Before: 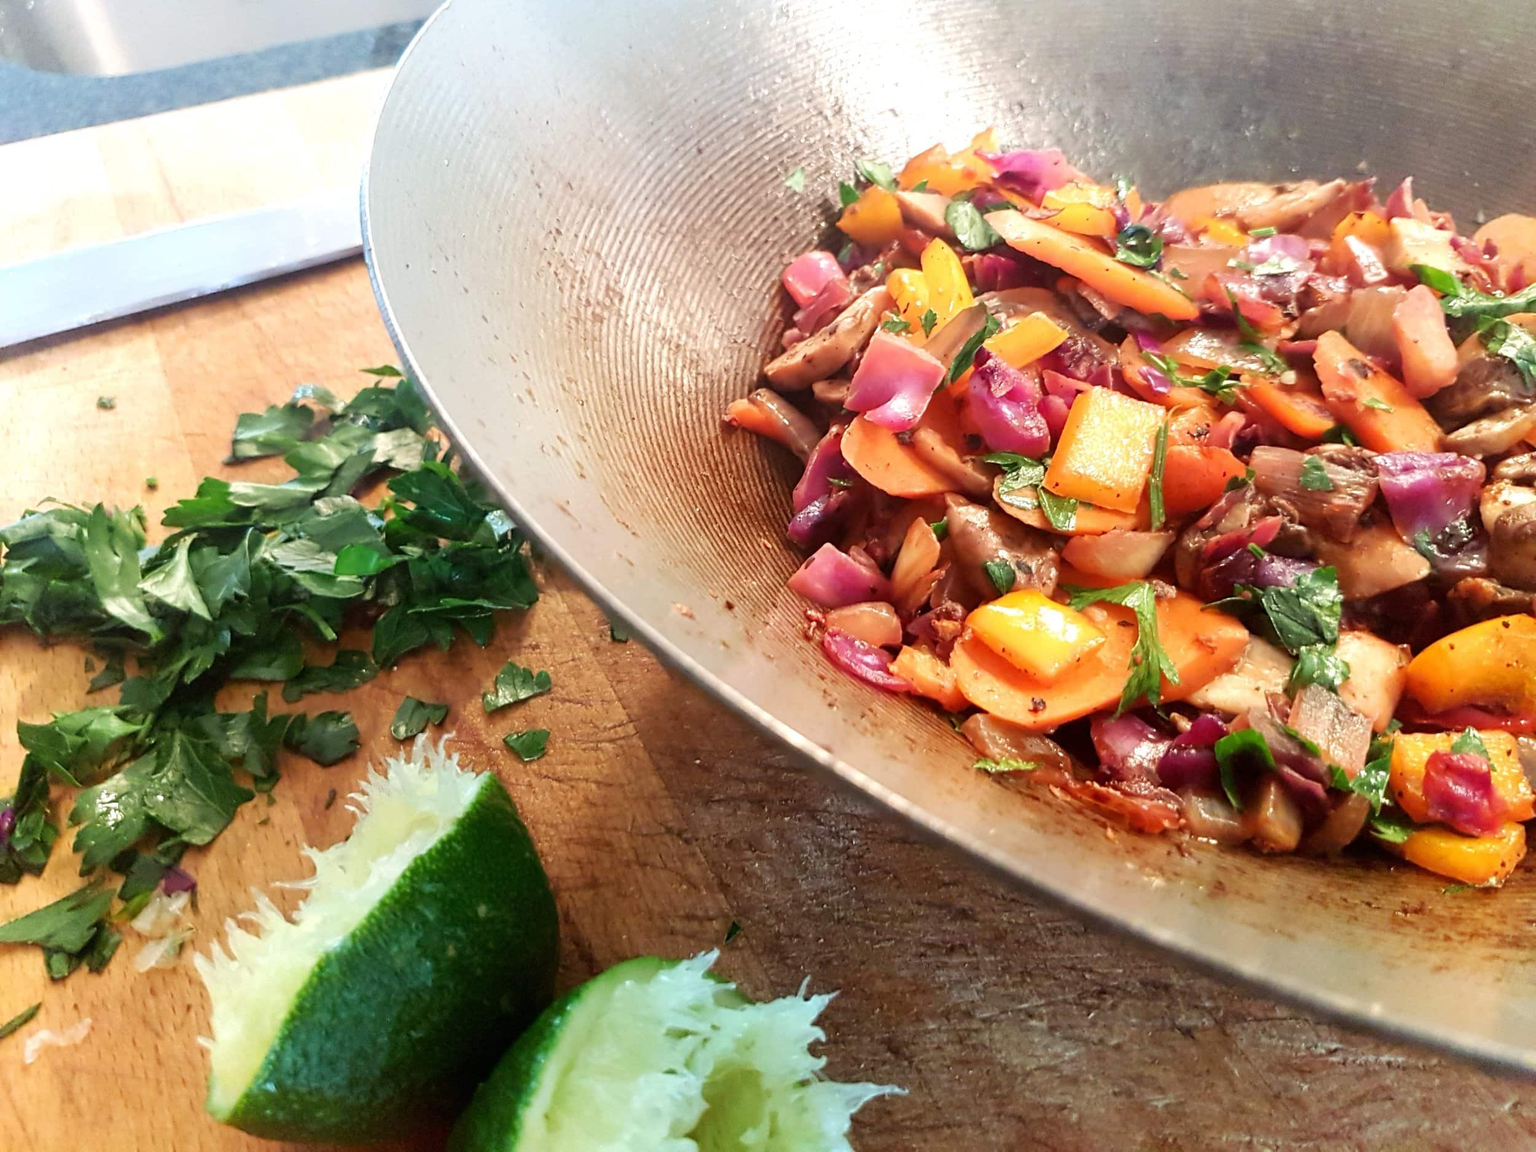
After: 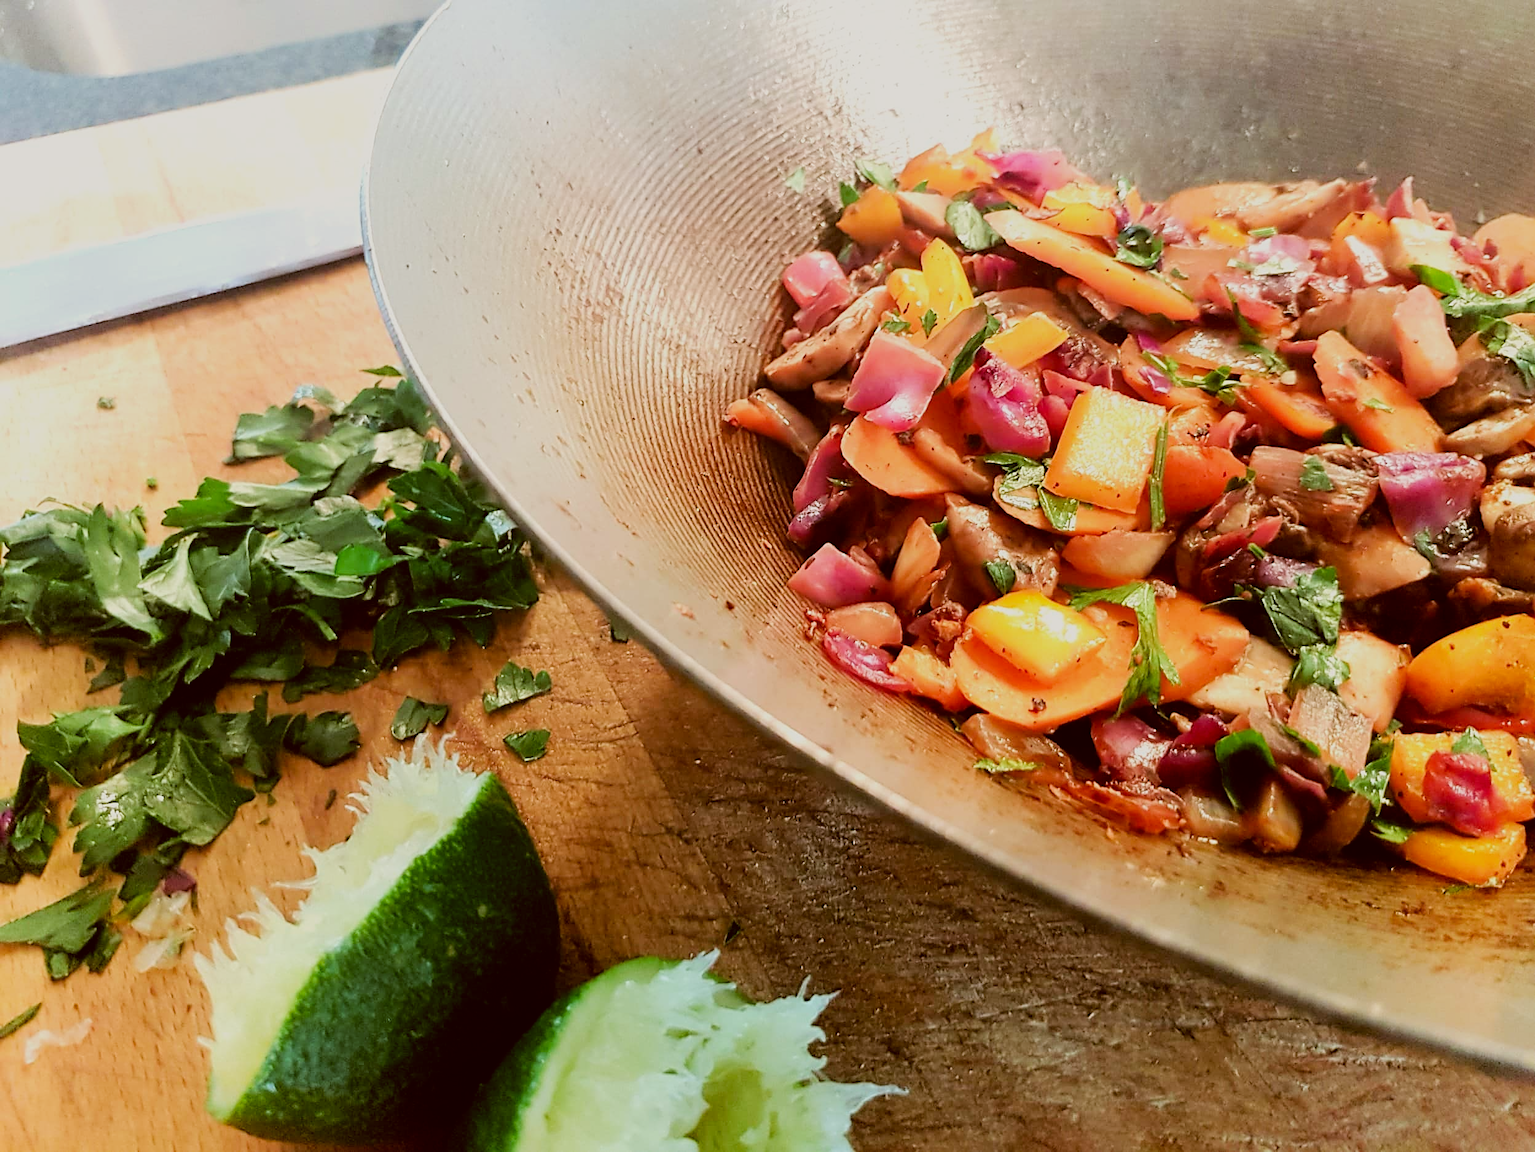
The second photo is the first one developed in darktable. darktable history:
color correction: highlights a* -0.482, highlights b* 0.161, shadows a* 4.66, shadows b* 20.72
sharpen: on, module defaults
filmic rgb: black relative exposure -7.65 EV, white relative exposure 4.56 EV, hardness 3.61, contrast 1.106
